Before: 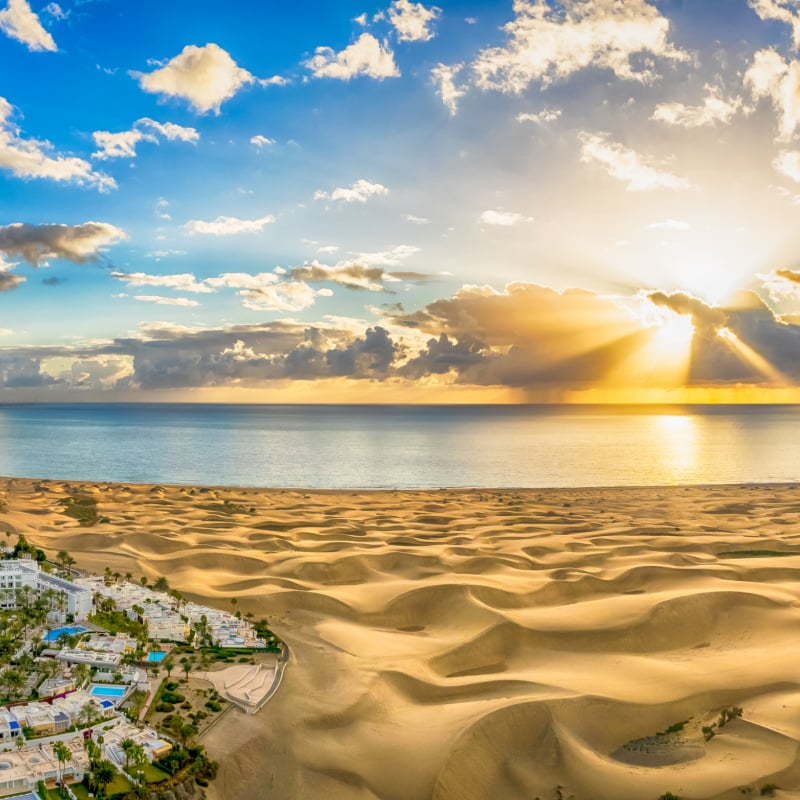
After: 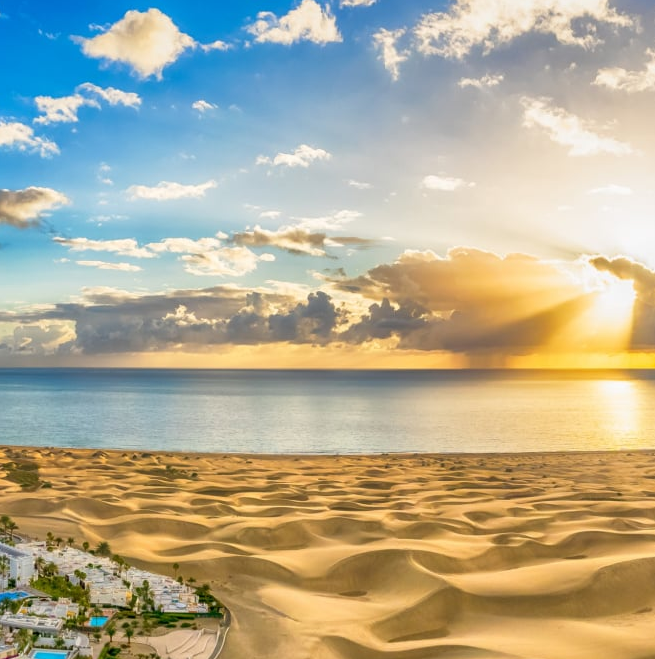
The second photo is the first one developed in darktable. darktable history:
crop and rotate: left 7.423%, top 4.401%, right 10.6%, bottom 13.203%
